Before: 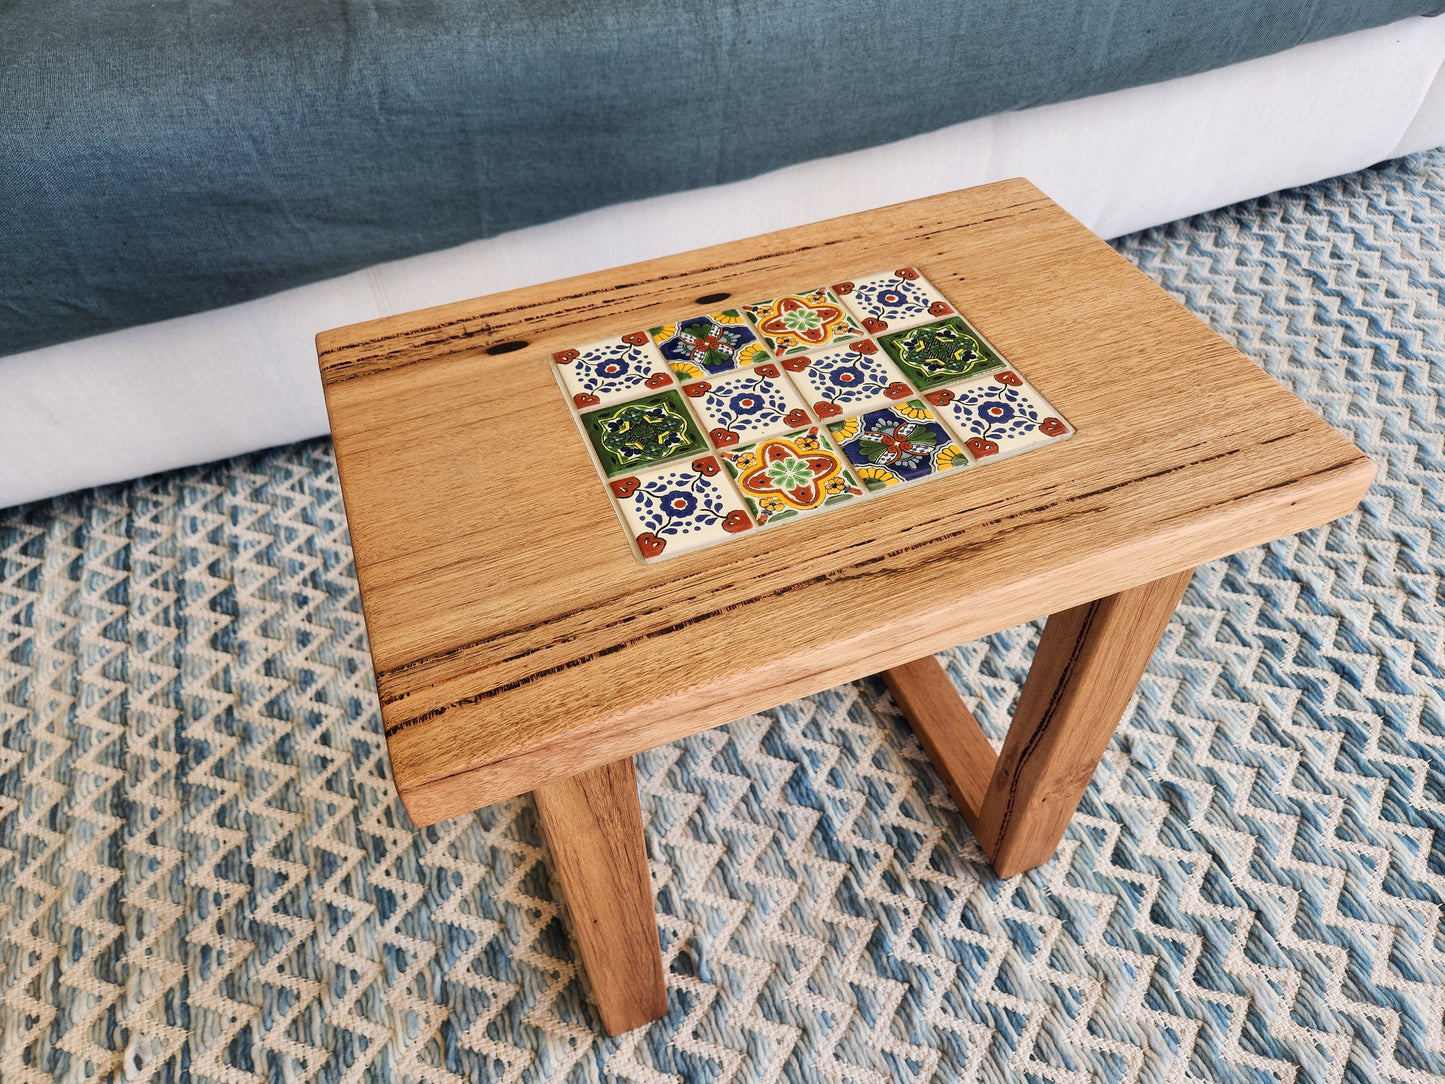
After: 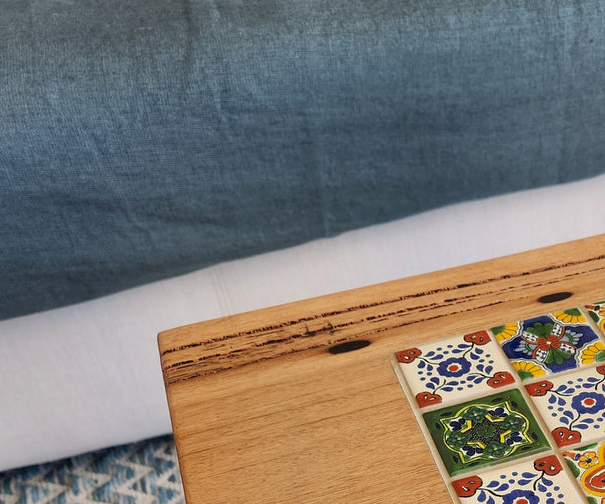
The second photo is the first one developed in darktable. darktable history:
crop and rotate: left 10.992%, top 0.101%, right 47.073%, bottom 53.341%
shadows and highlights: on, module defaults
